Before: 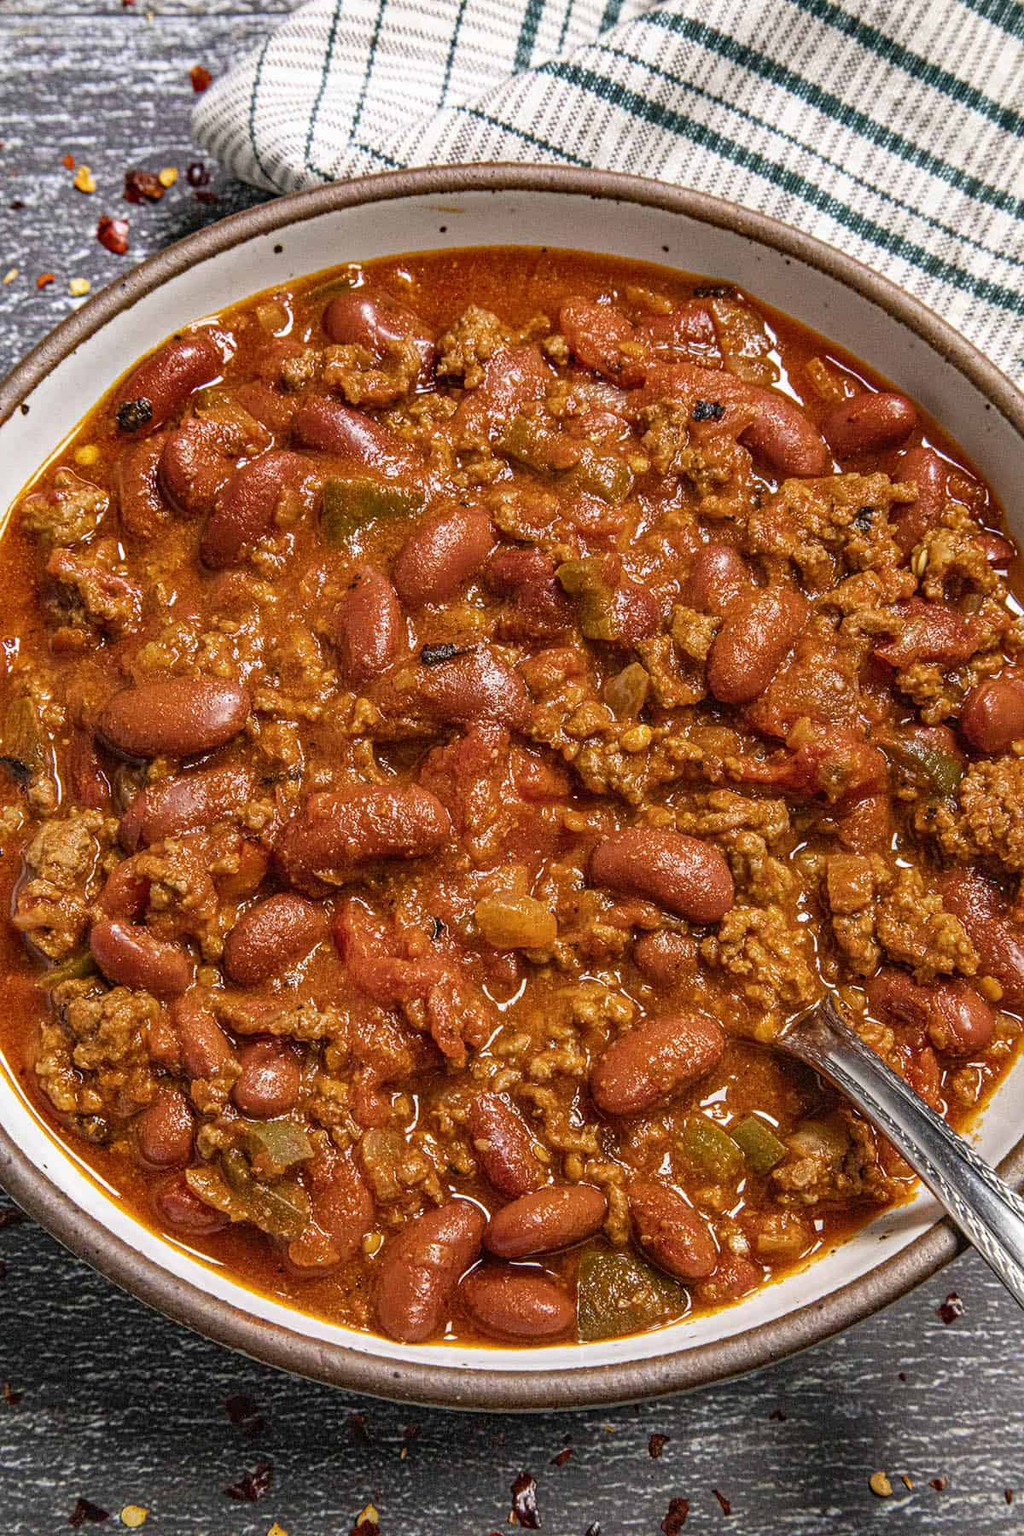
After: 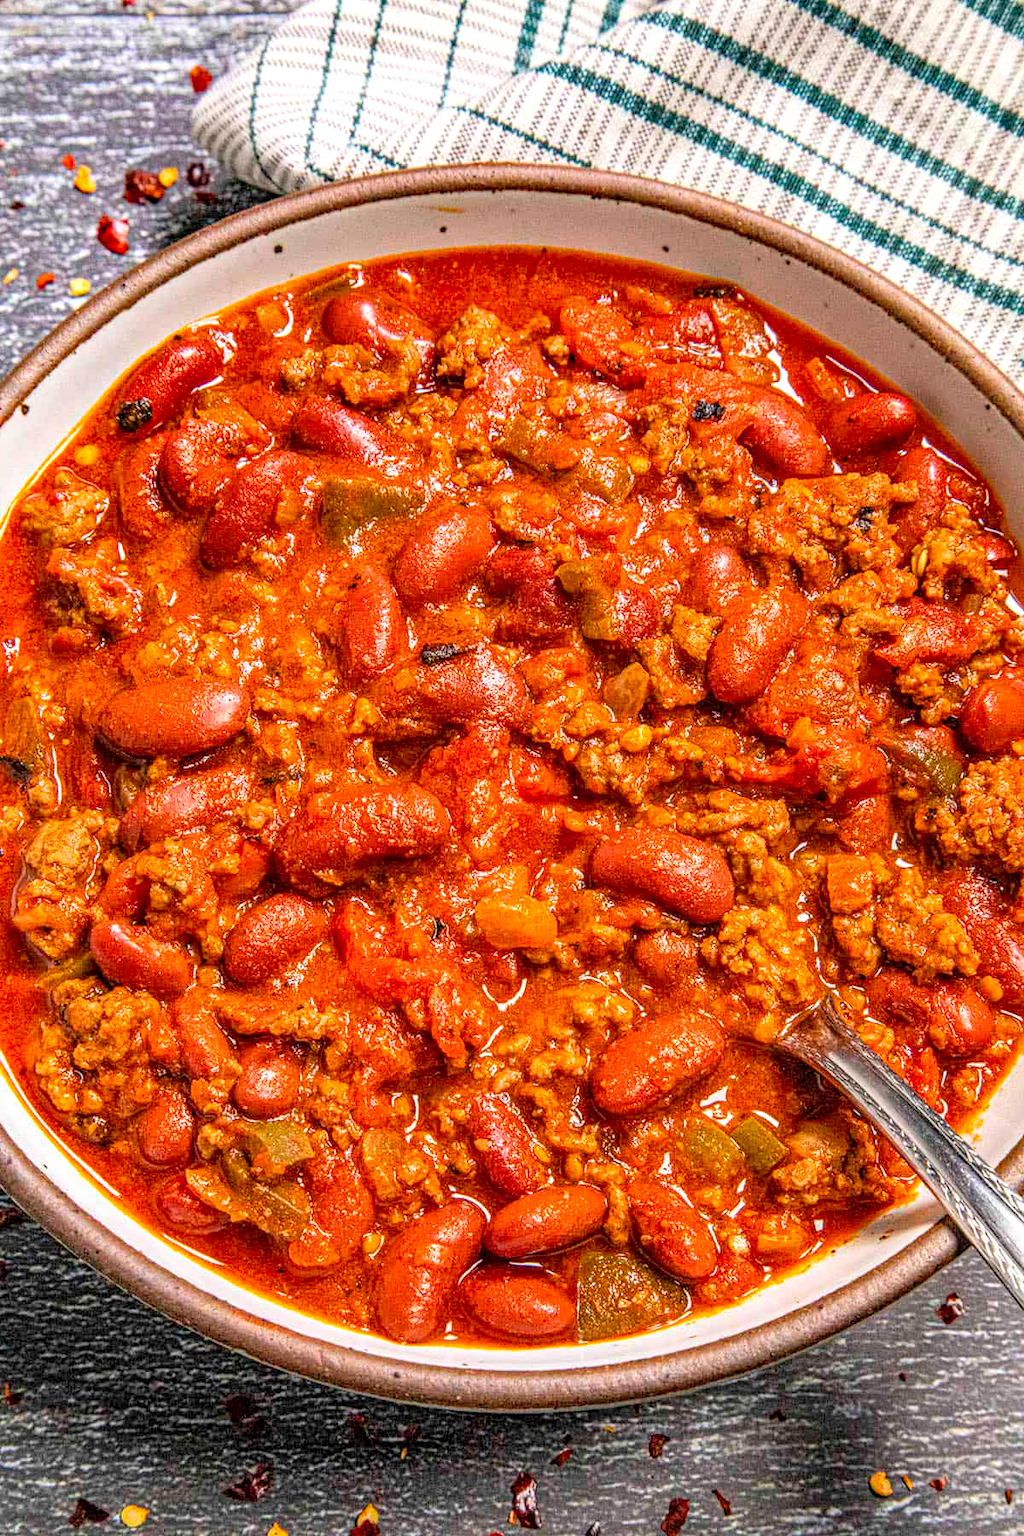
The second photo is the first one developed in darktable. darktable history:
contrast brightness saturation: contrast 0.066, brightness 0.179, saturation 0.411
exposure: compensate highlight preservation false
local contrast: detail 130%
